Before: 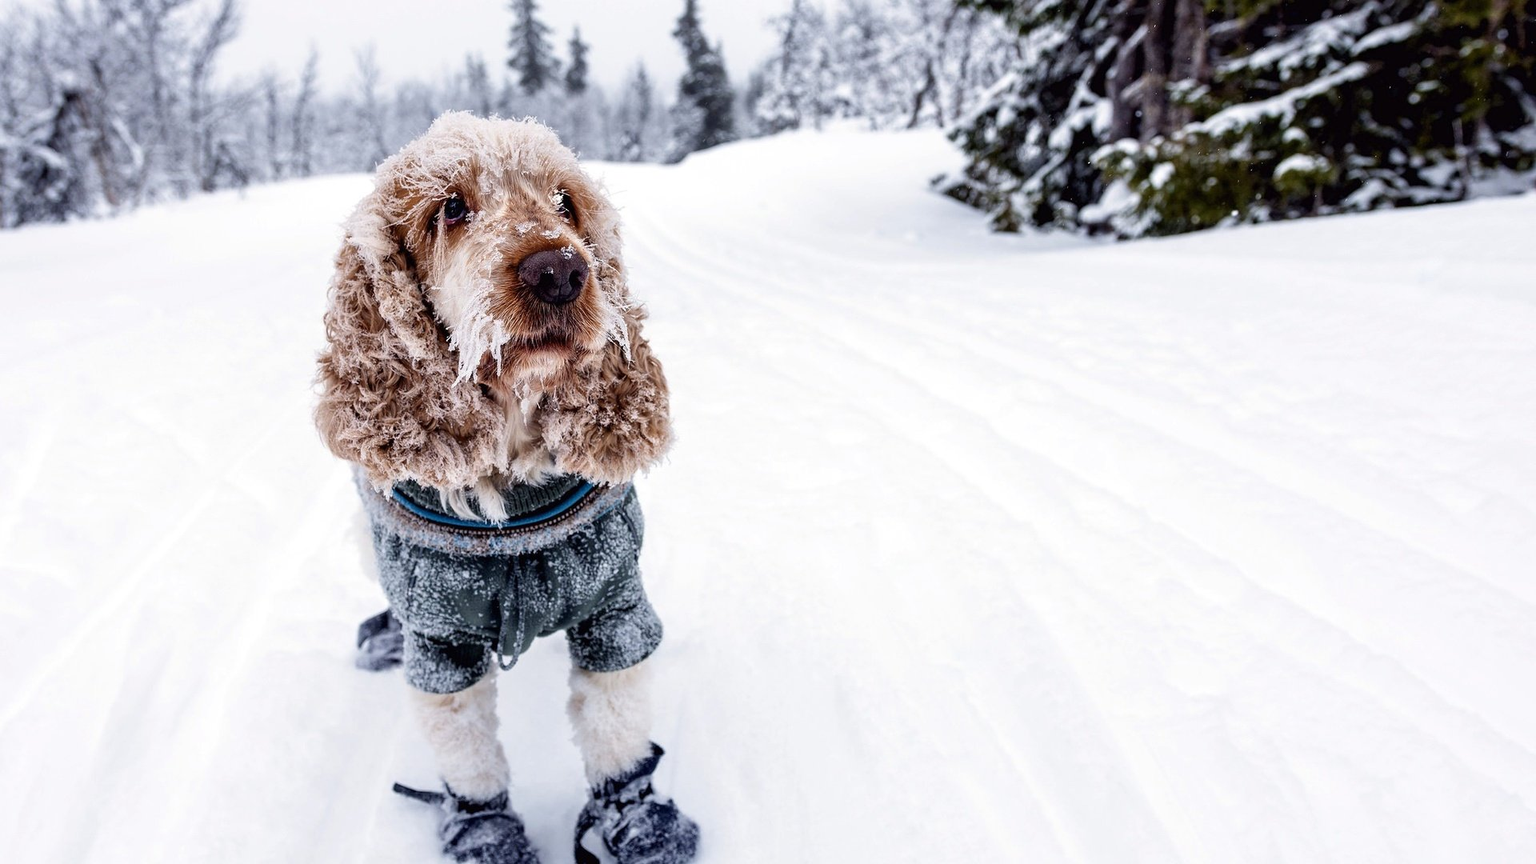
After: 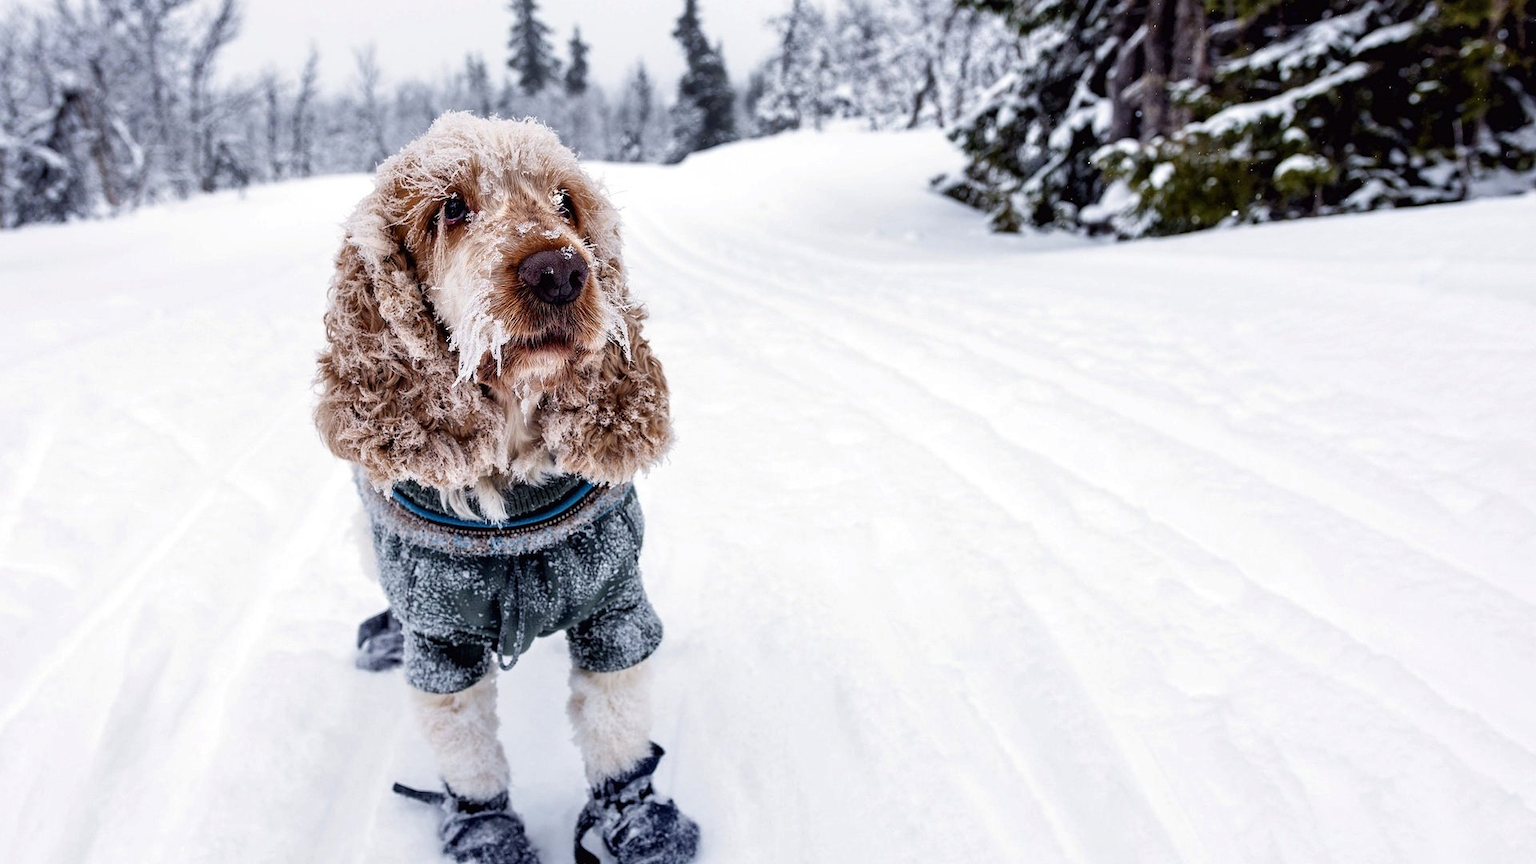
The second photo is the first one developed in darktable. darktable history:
tone equalizer: on, module defaults
shadows and highlights: shadows 20.91, highlights -35.45, soften with gaussian
